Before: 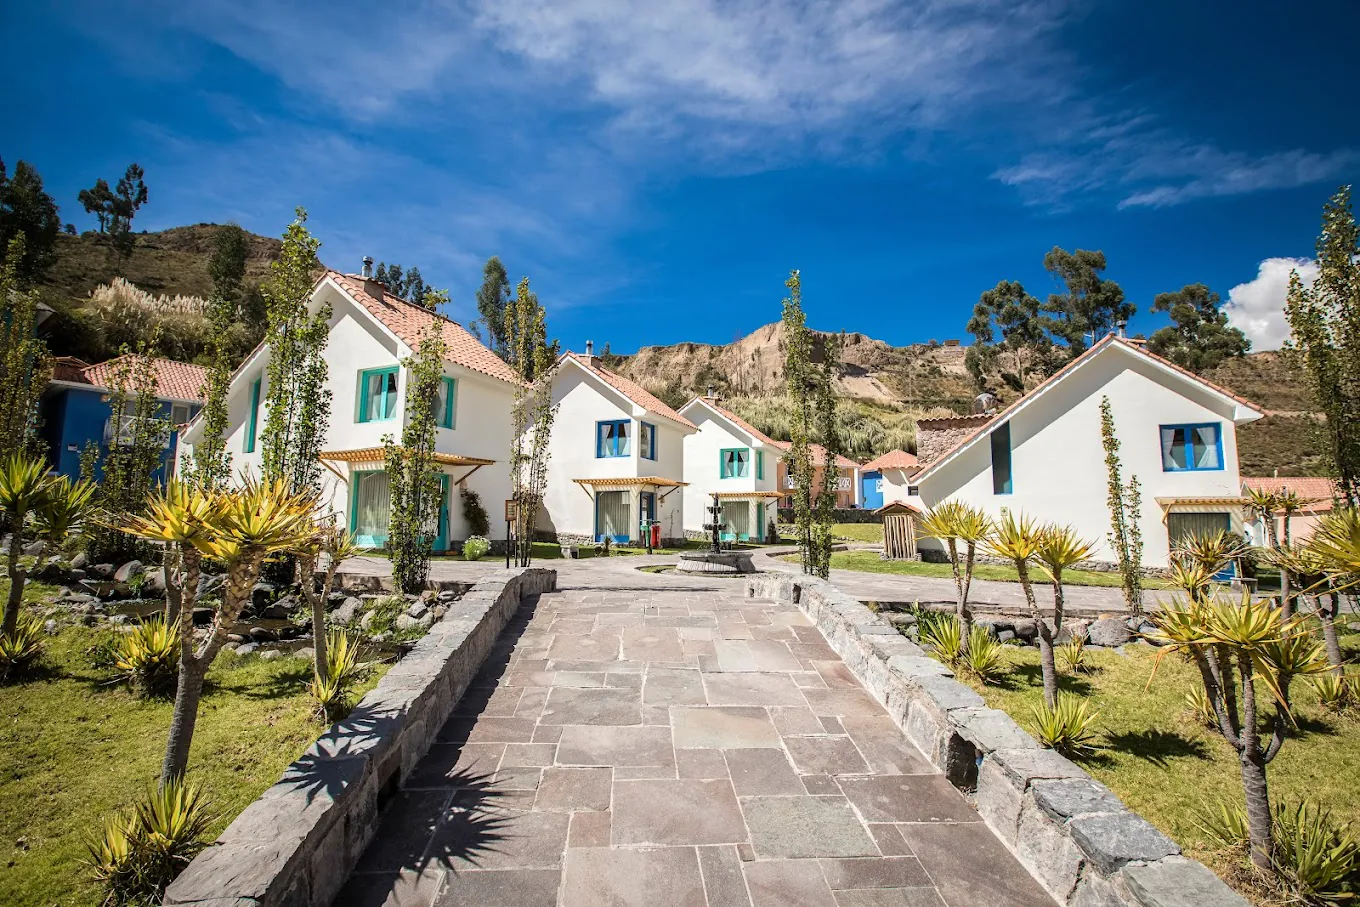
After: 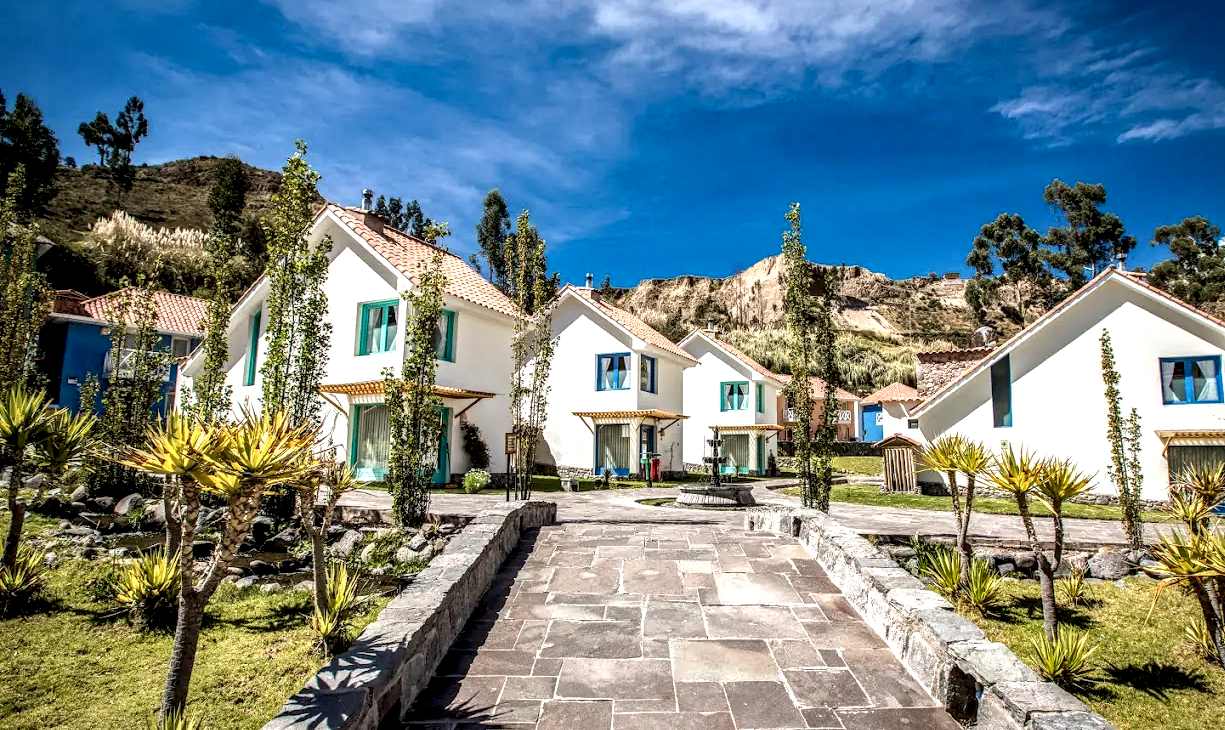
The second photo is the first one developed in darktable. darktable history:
local contrast: detail 203%
shadows and highlights: on, module defaults
exposure: black level correction 0.001, exposure 0.143 EV, compensate highlight preservation false
crop: top 7.451%, right 9.882%, bottom 12.001%
